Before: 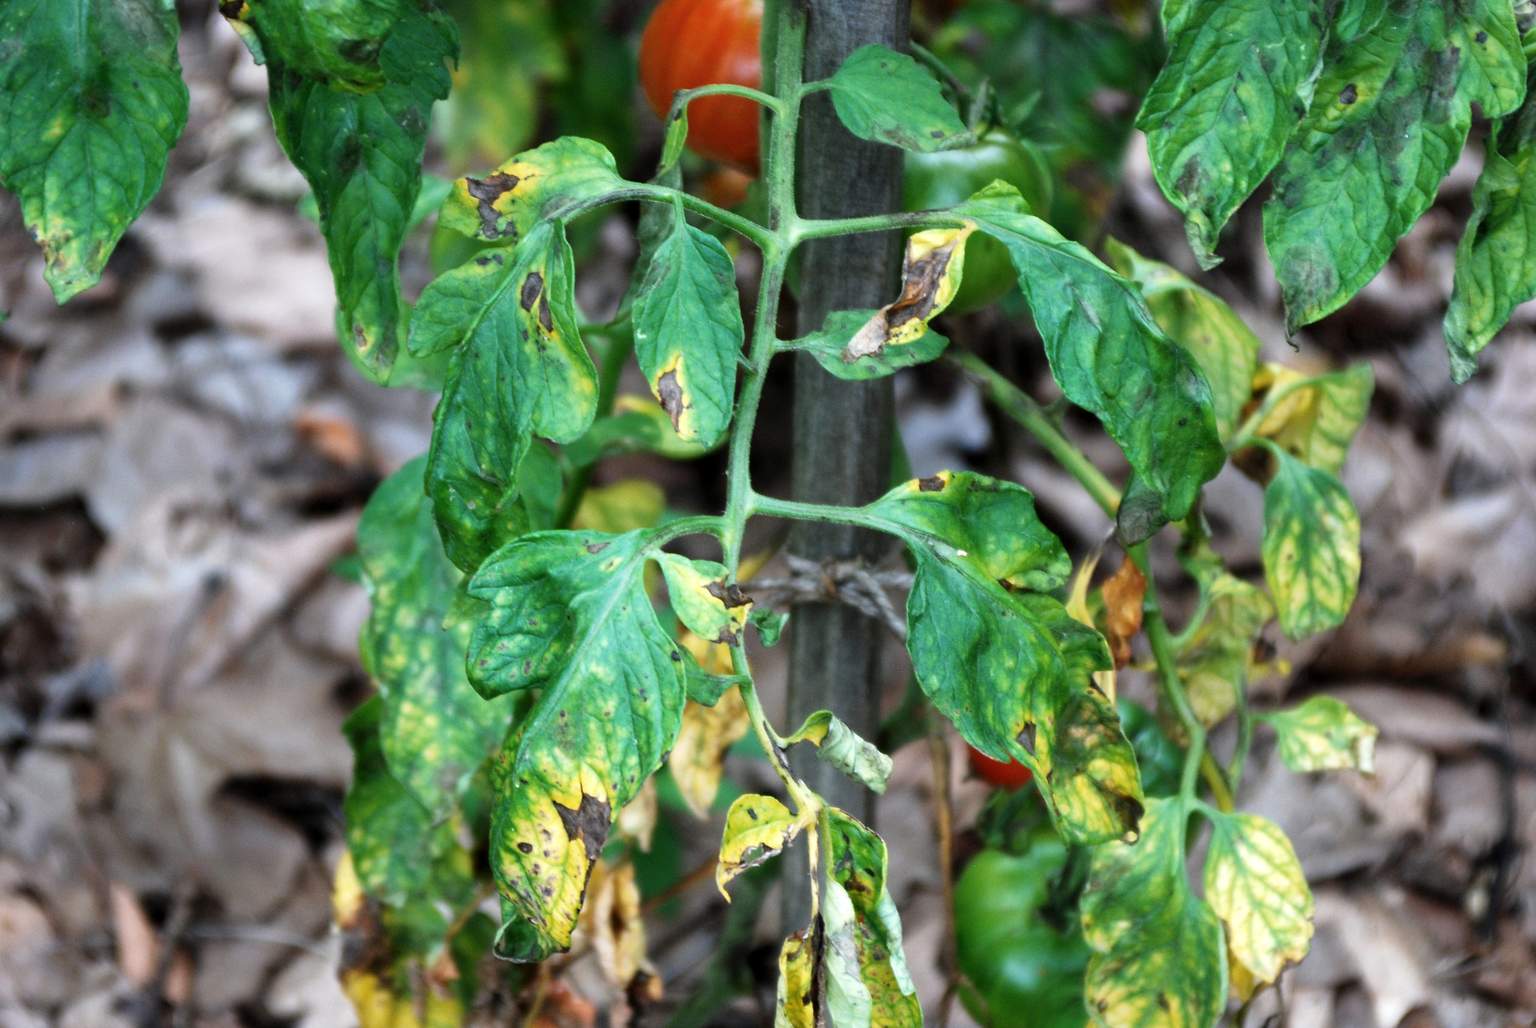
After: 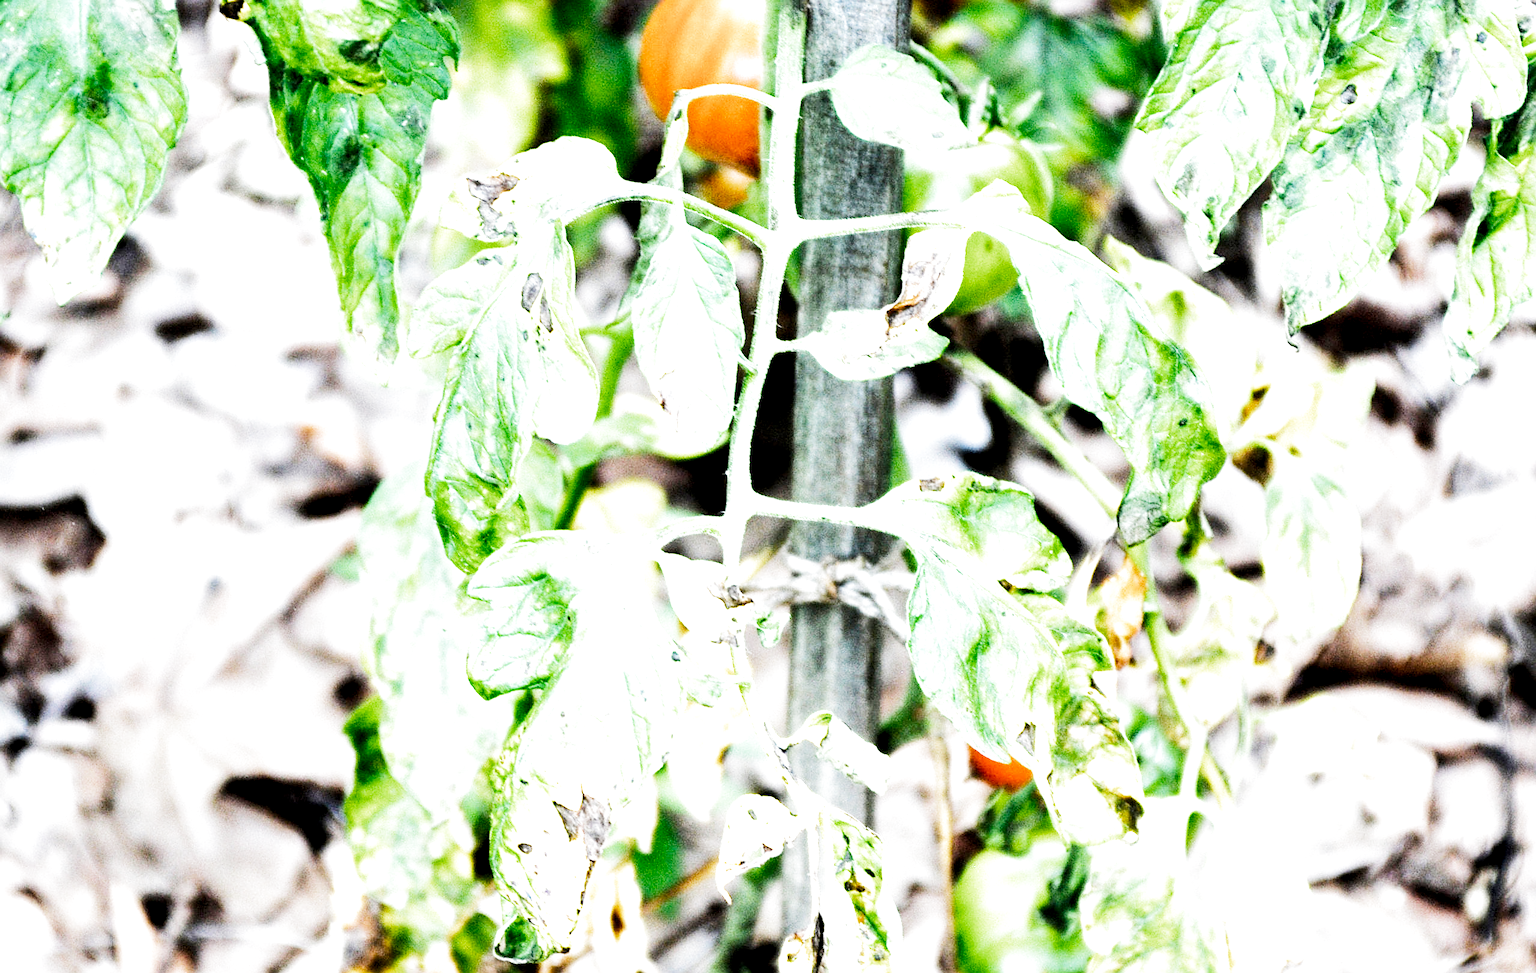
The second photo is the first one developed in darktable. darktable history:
sharpen: on, module defaults
local contrast: highlights 105%, shadows 103%, detail 120%, midtone range 0.2
crop and rotate: top 0.009%, bottom 5.265%
color balance rgb: global offset › luminance 0.281%, linear chroma grading › global chroma 25.334%, perceptual saturation grading › global saturation 0.08%, perceptual brilliance grading › global brilliance 14.78%, perceptual brilliance grading › shadows -35.436%, global vibrance 20%
tone equalizer: -8 EV -1.12 EV, -7 EV -0.993 EV, -6 EV -0.869 EV, -5 EV -0.57 EV, -3 EV 0.591 EV, -2 EV 0.894 EV, -1 EV 0.987 EV, +0 EV 1.06 EV, edges refinement/feathering 500, mask exposure compensation -1.57 EV, preserve details no
filmic rgb: black relative exposure -7.15 EV, white relative exposure 5.39 EV, hardness 3.03, preserve chrominance no, color science v4 (2020), contrast in shadows soft, contrast in highlights soft
exposure: exposure 2.185 EV, compensate highlight preservation false
